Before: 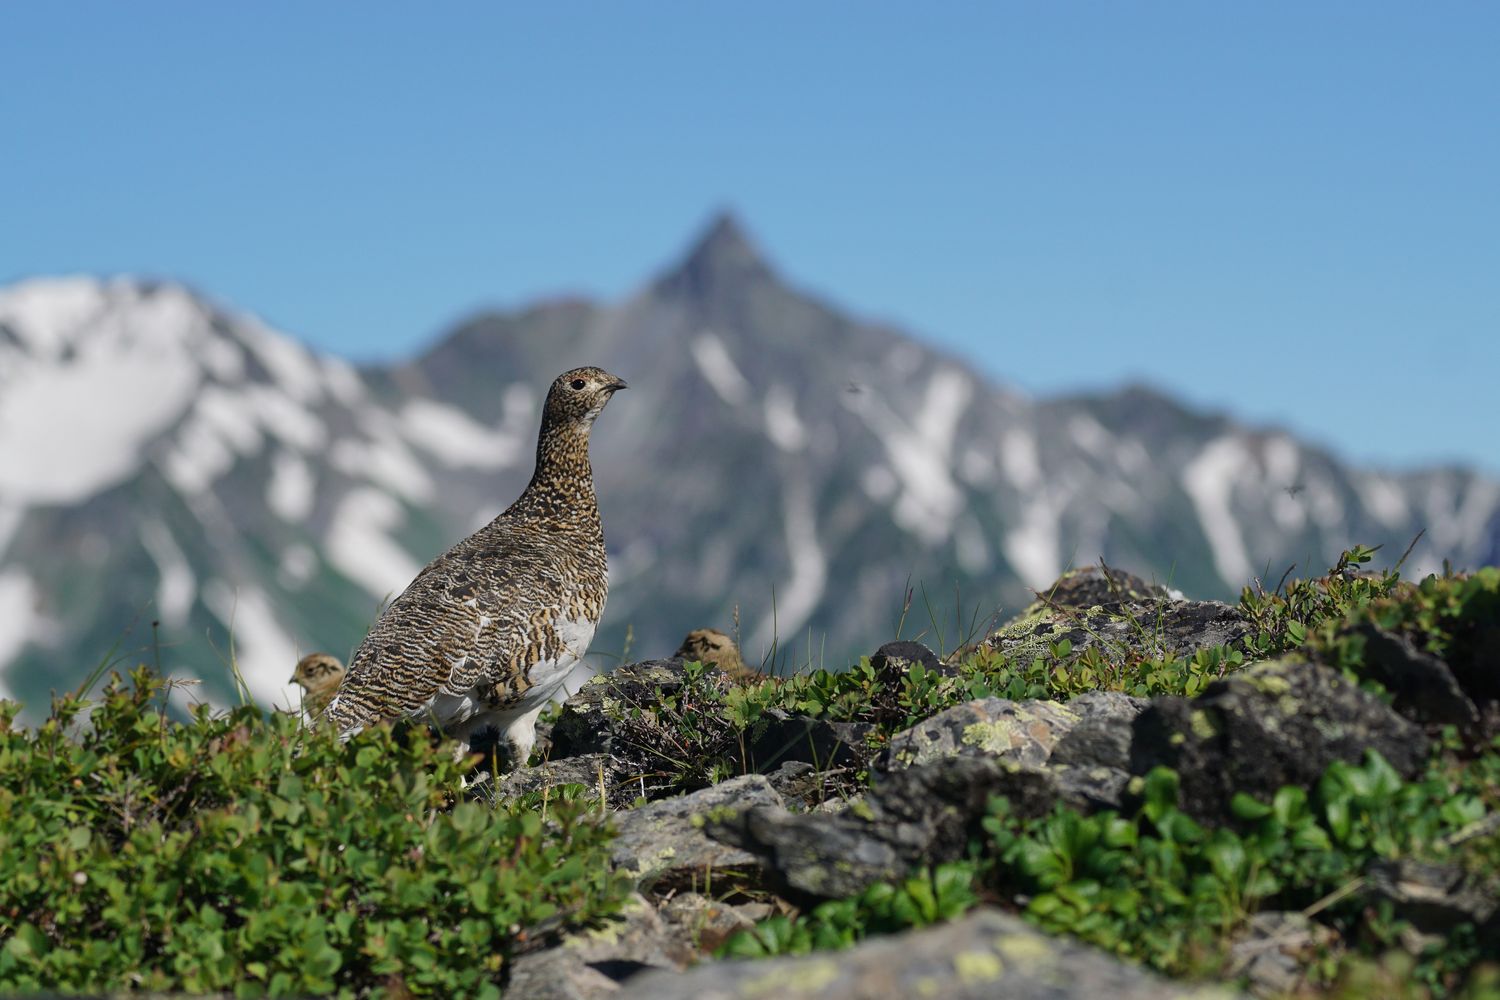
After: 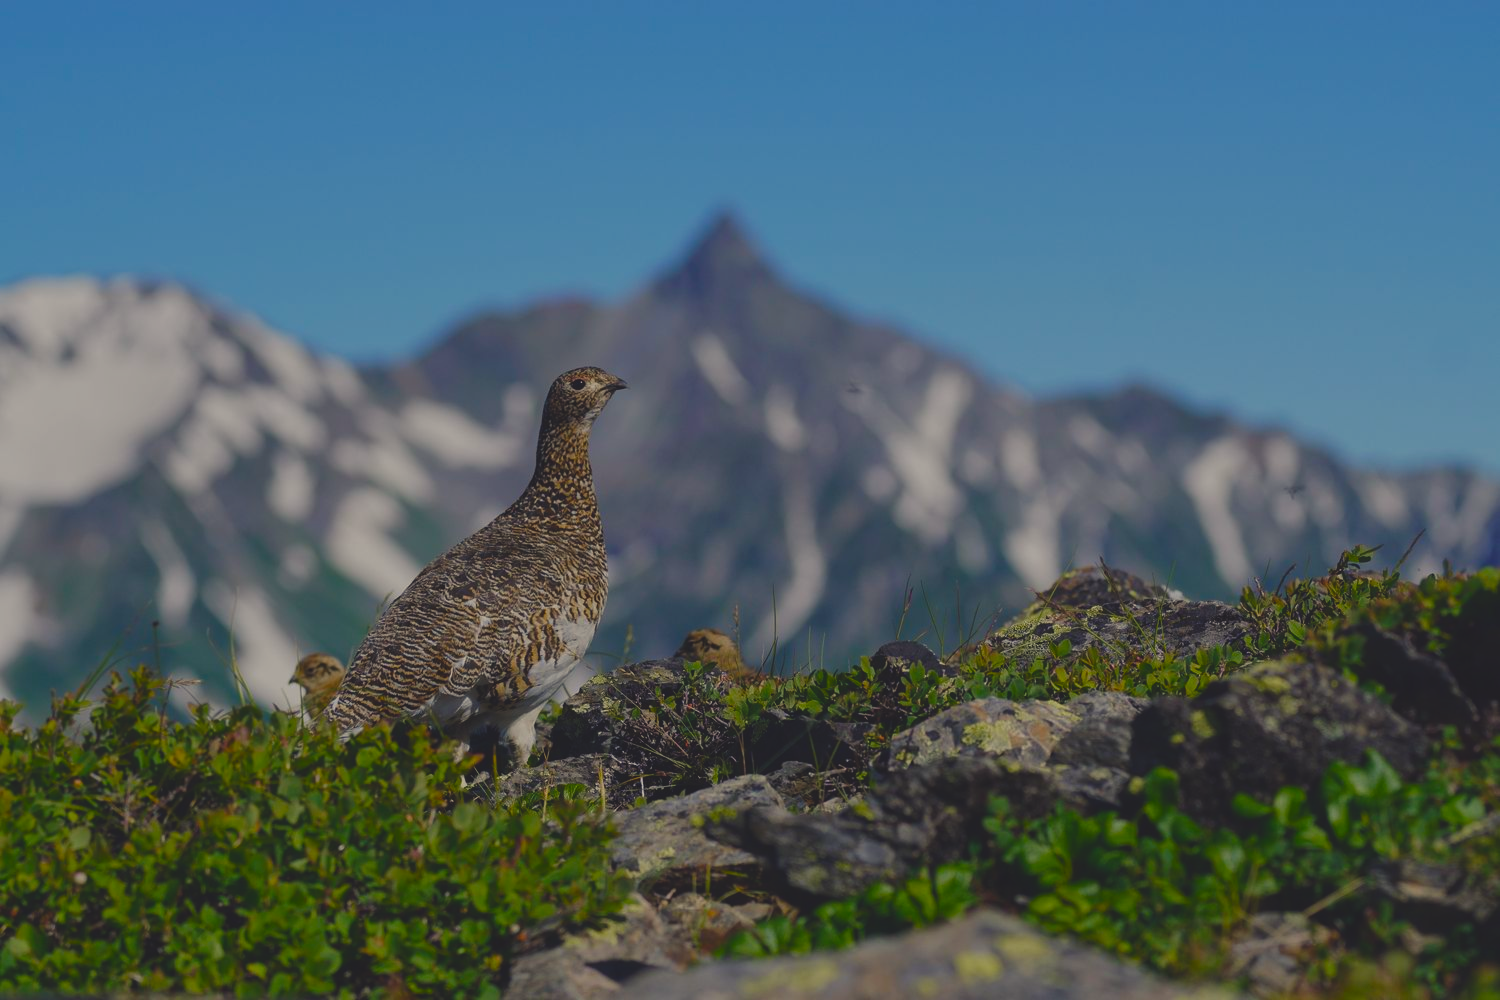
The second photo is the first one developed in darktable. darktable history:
white balance: emerald 1
color balance rgb: shadows lift › chroma 3%, shadows lift › hue 280.8°, power › hue 330°, highlights gain › chroma 3%, highlights gain › hue 75.6°, global offset › luminance 1.5%, perceptual saturation grading › global saturation 20%, perceptual saturation grading › highlights -25%, perceptual saturation grading › shadows 50%, global vibrance 30%
exposure: exposure -1 EV, compensate highlight preservation false
